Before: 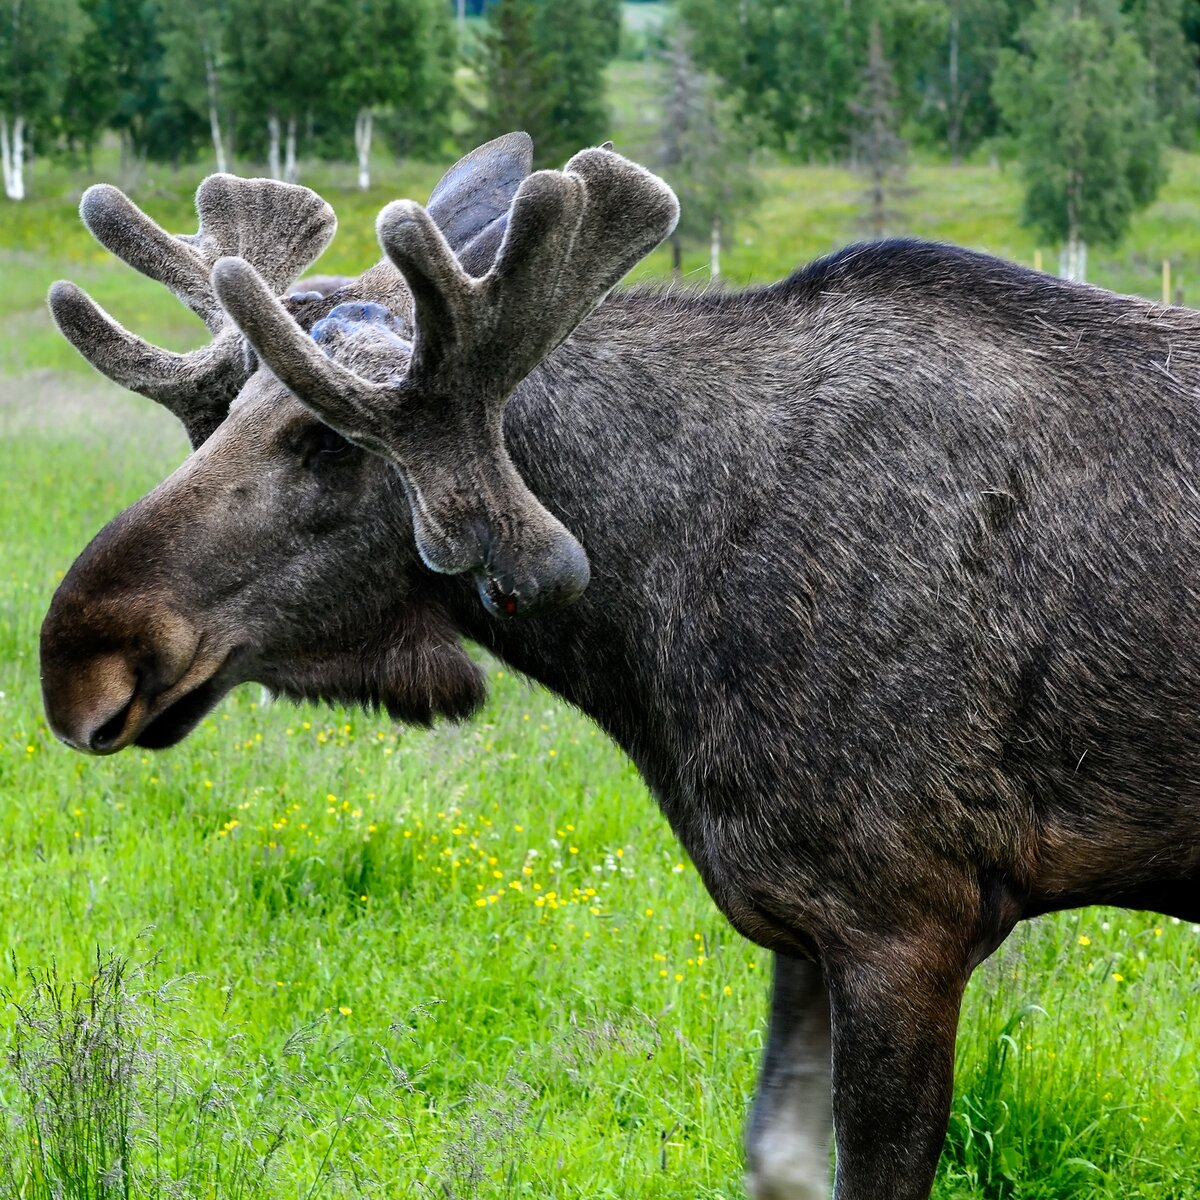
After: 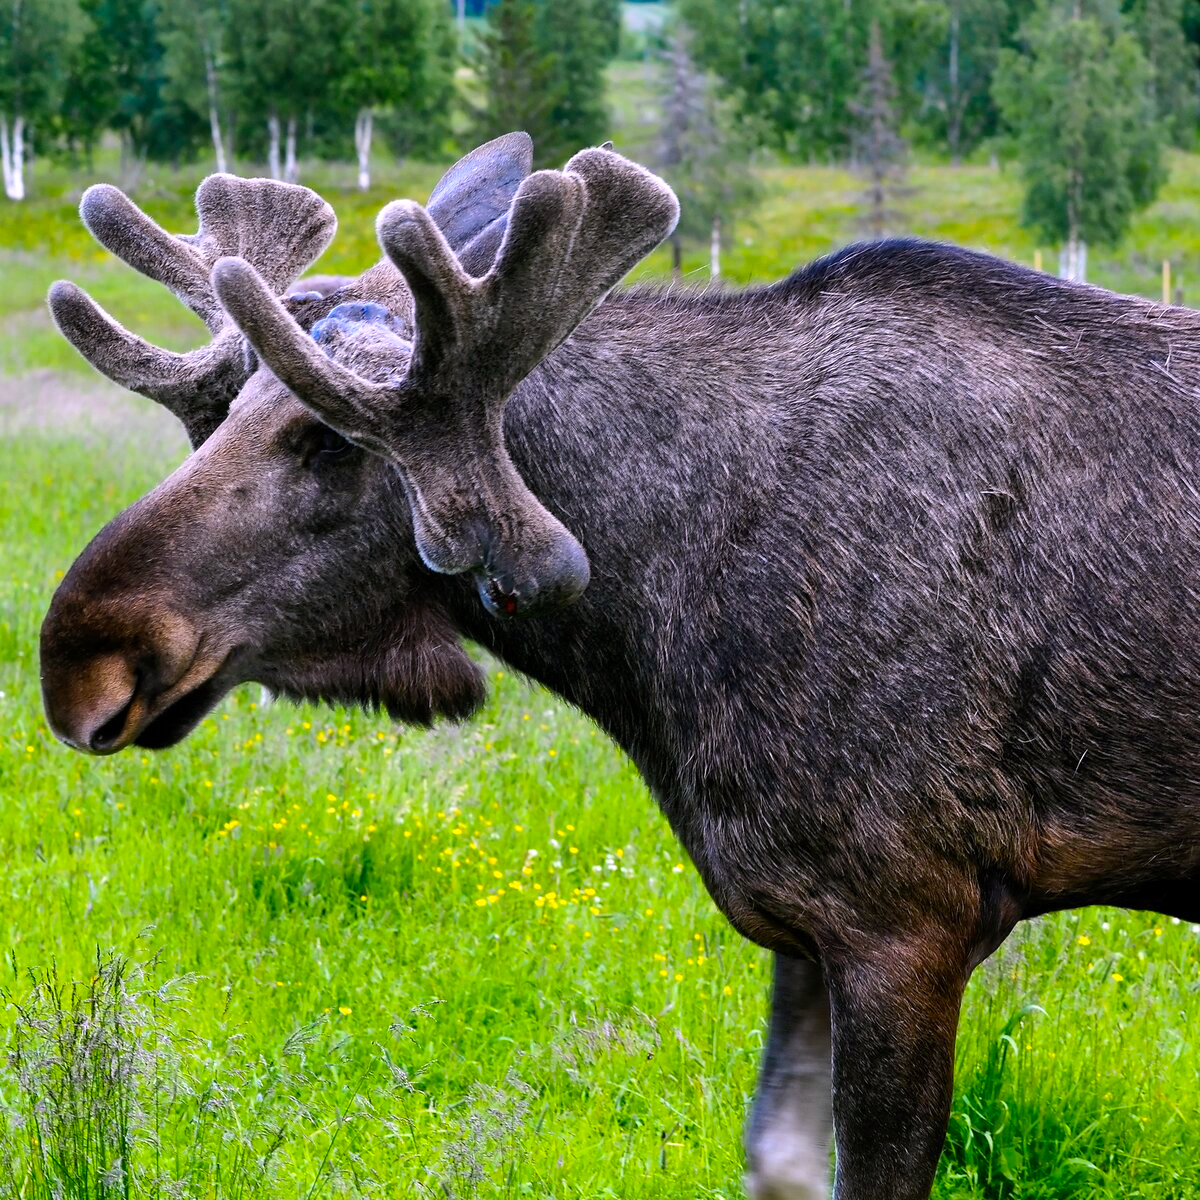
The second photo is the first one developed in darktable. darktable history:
color balance rgb: perceptual saturation grading › global saturation 20%, global vibrance 20%
white balance: red 1.066, blue 1.119
